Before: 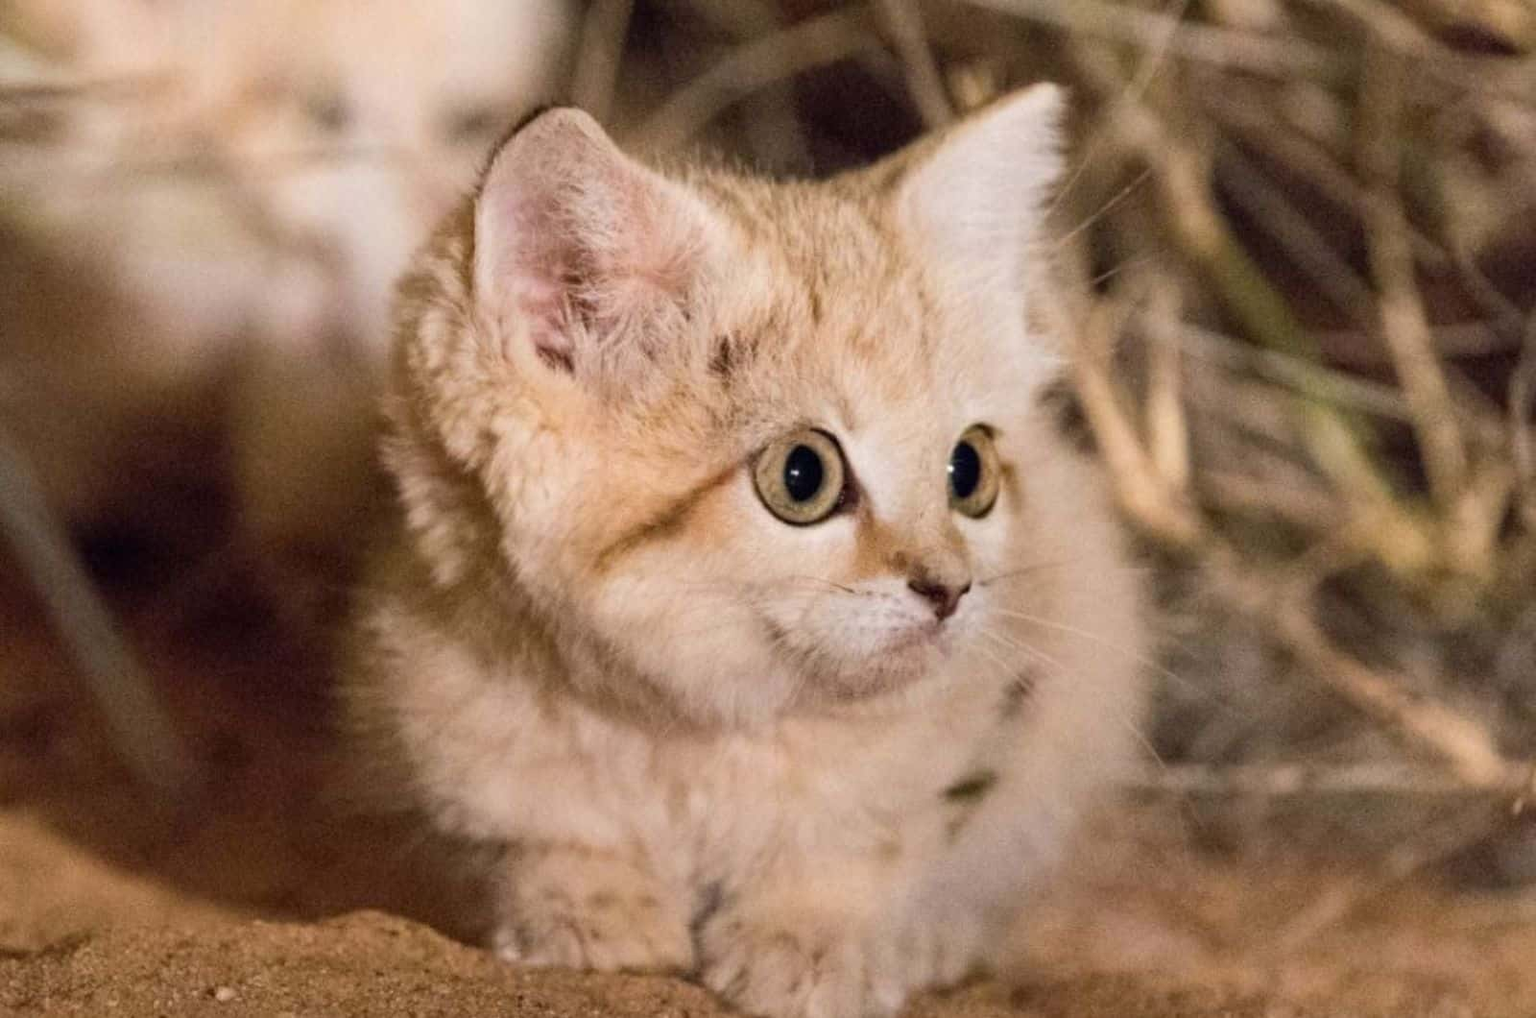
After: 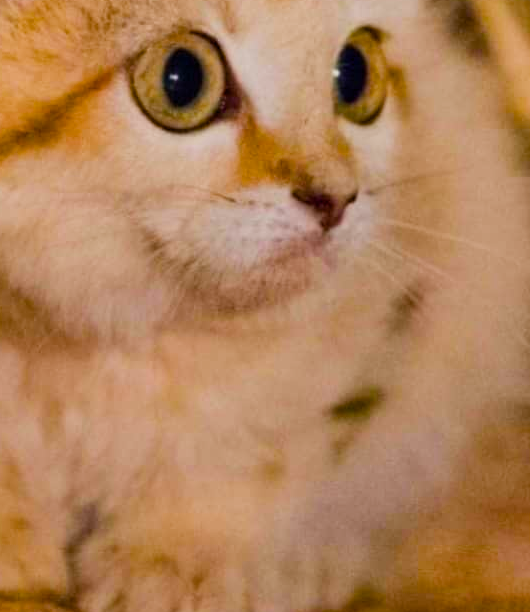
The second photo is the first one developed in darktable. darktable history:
crop: left 40.878%, top 39.176%, right 25.993%, bottom 3.081%
exposure: exposure -0.293 EV, compensate highlight preservation false
color balance rgb: linear chroma grading › global chroma 23.15%, perceptual saturation grading › global saturation 28.7%, perceptual saturation grading › mid-tones 12.04%, perceptual saturation grading › shadows 10.19%, global vibrance 22.22%
sigmoid: contrast 1.22, skew 0.65
